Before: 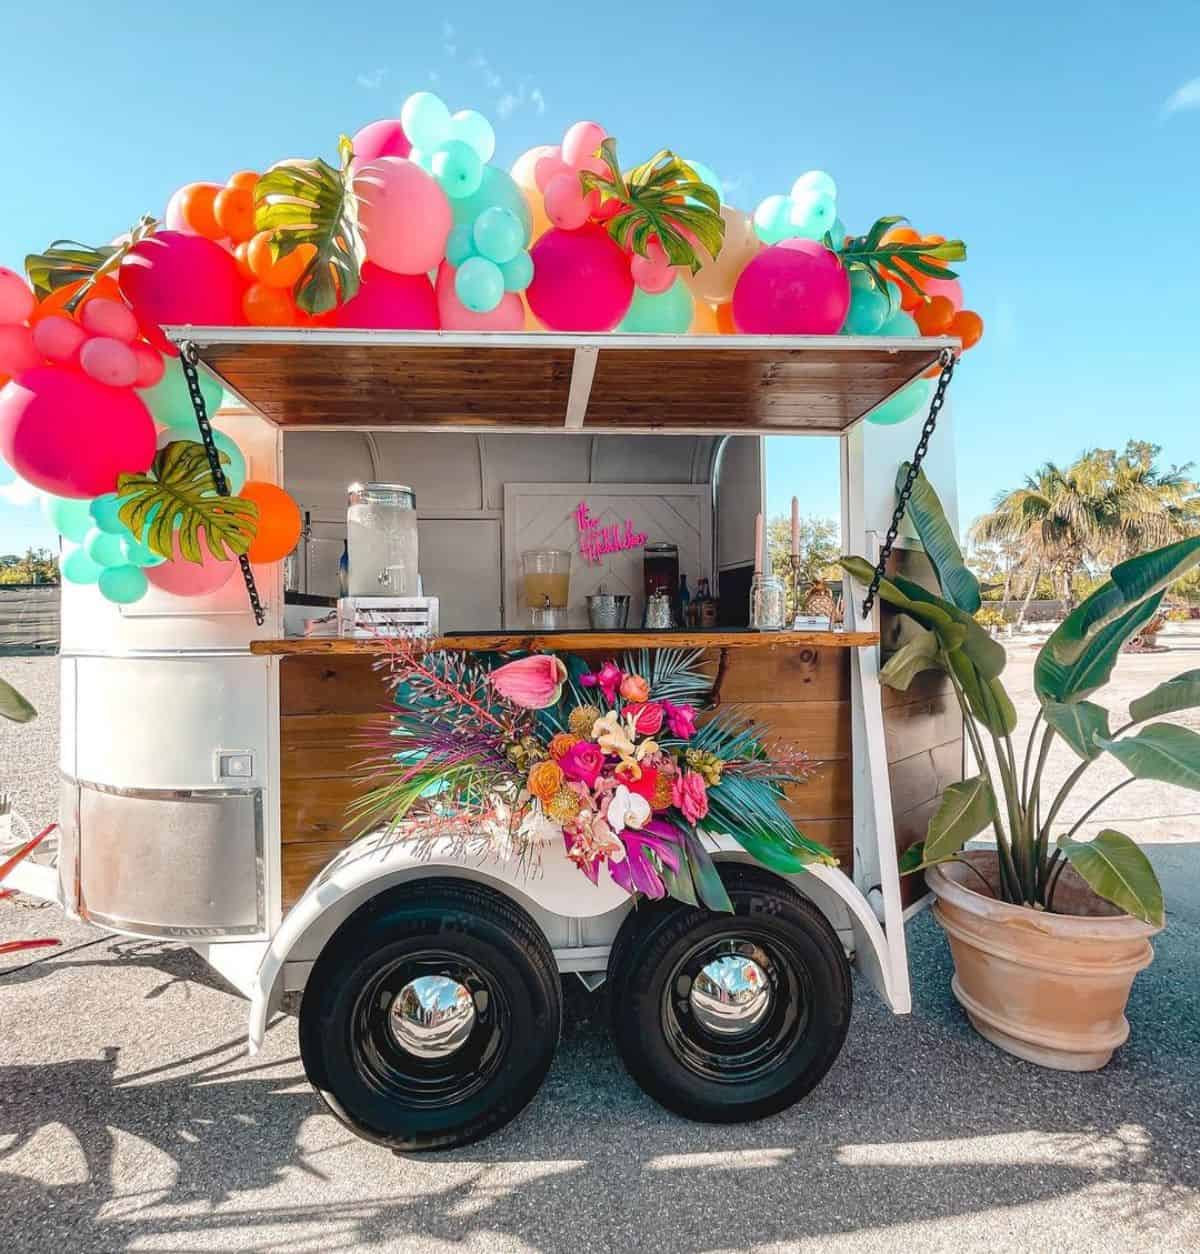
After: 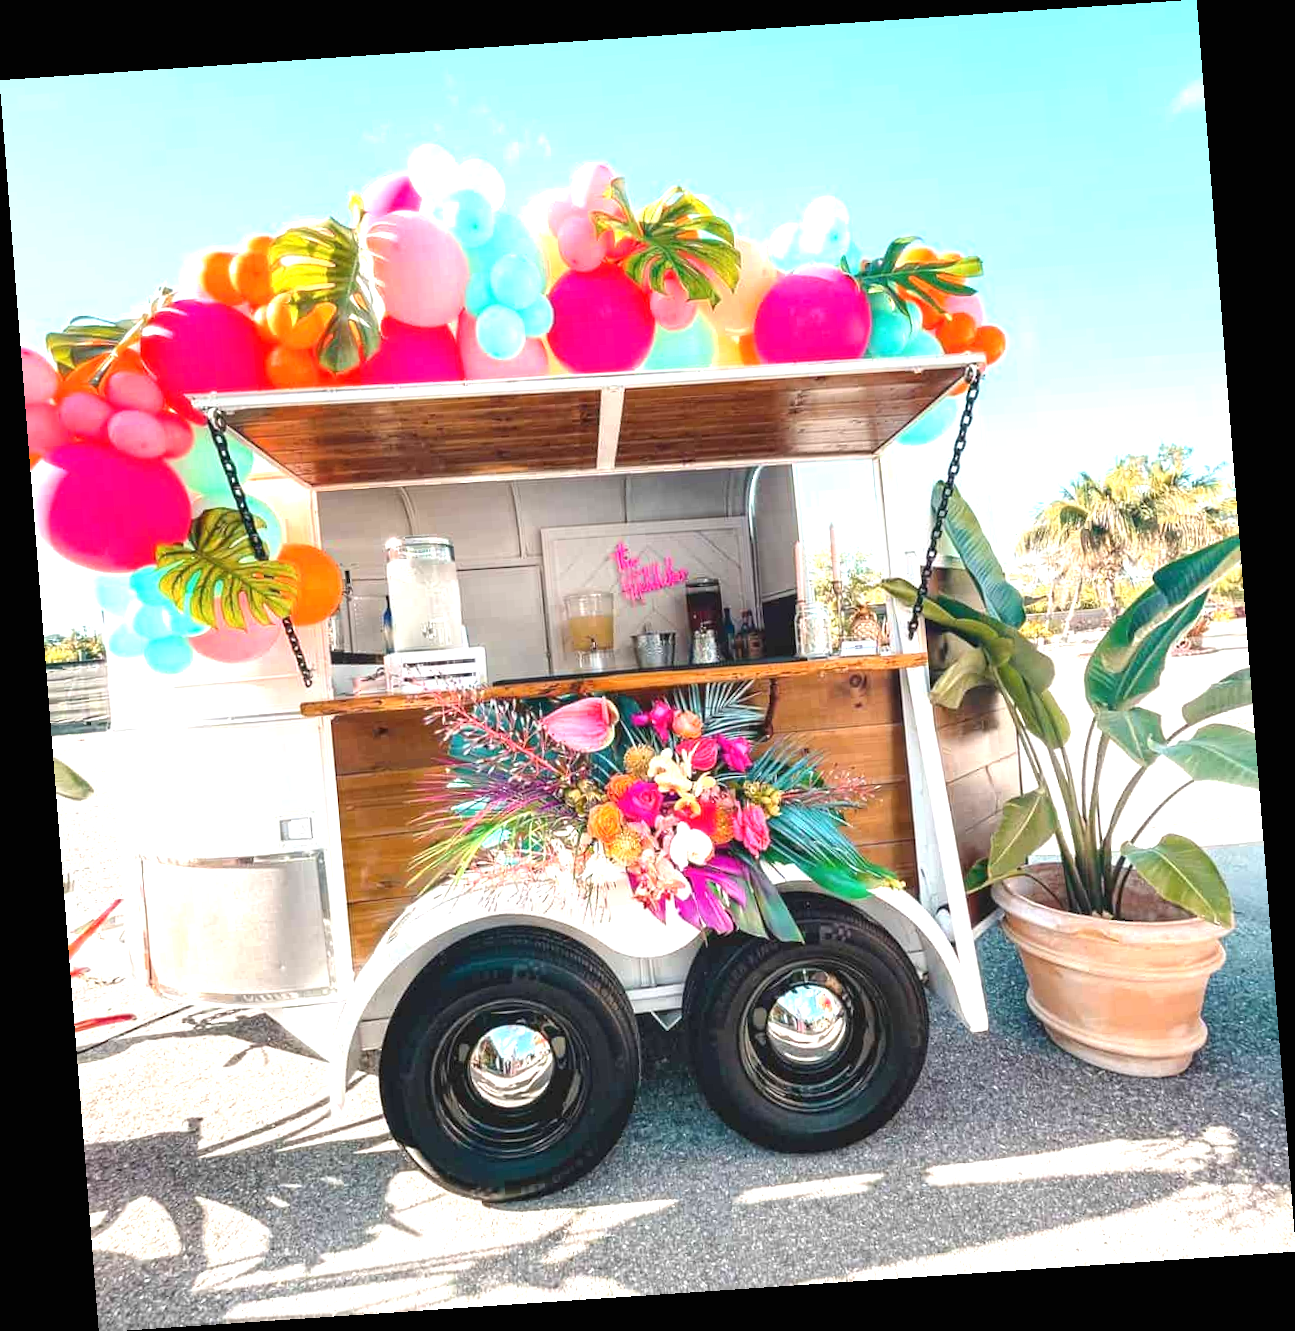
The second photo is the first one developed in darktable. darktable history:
exposure: black level correction 0, exposure 1.1 EV, compensate exposure bias true, compensate highlight preservation false
rotate and perspective: rotation -4.2°, shear 0.006, automatic cropping off
